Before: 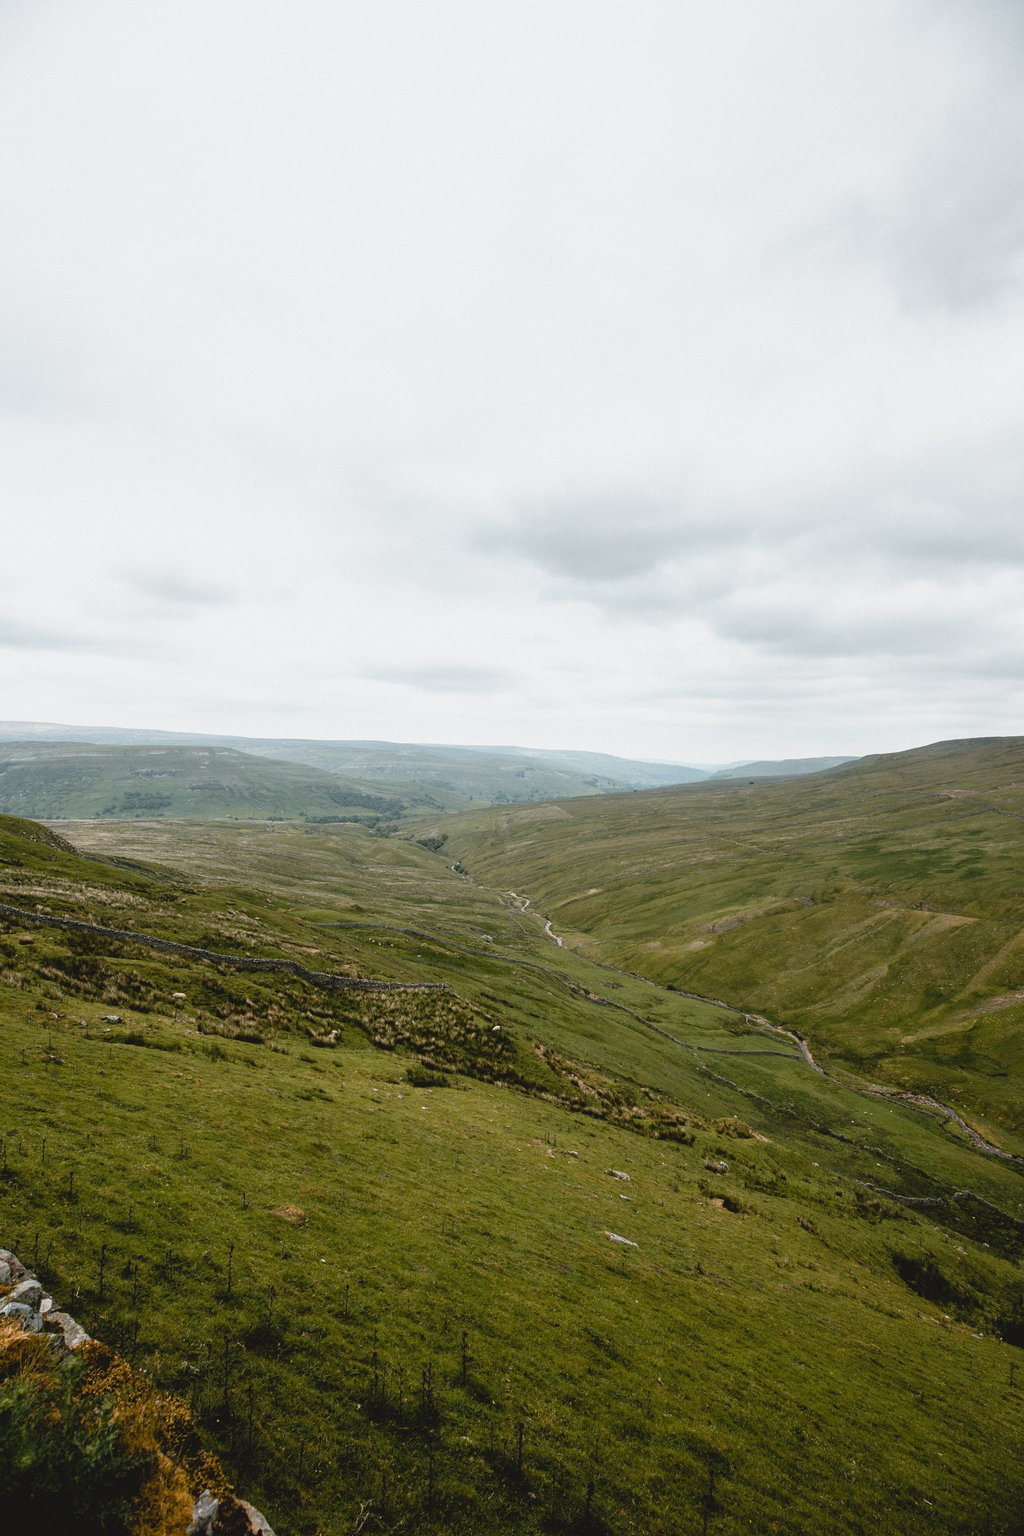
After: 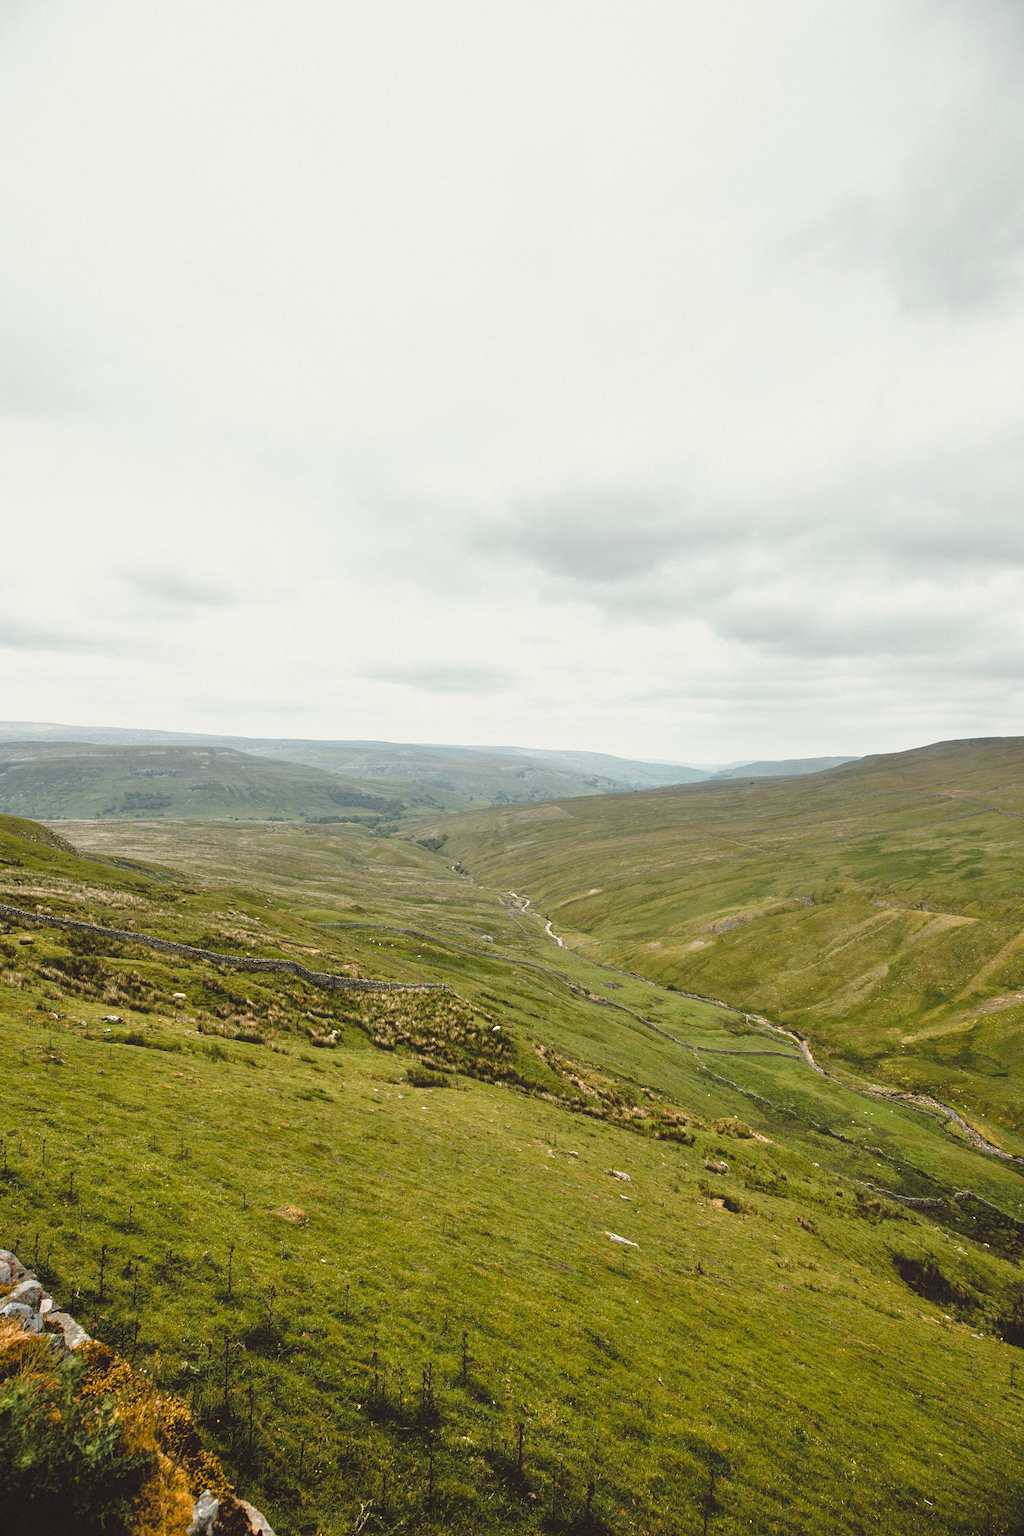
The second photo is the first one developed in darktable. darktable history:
color correction: highlights a* -1.16, highlights b* 4.48, shadows a* 3.61
tone equalizer: -7 EV 0.141 EV, -6 EV 0.606 EV, -5 EV 1.11 EV, -4 EV 1.3 EV, -3 EV 1.13 EV, -2 EV 0.6 EV, -1 EV 0.148 EV
